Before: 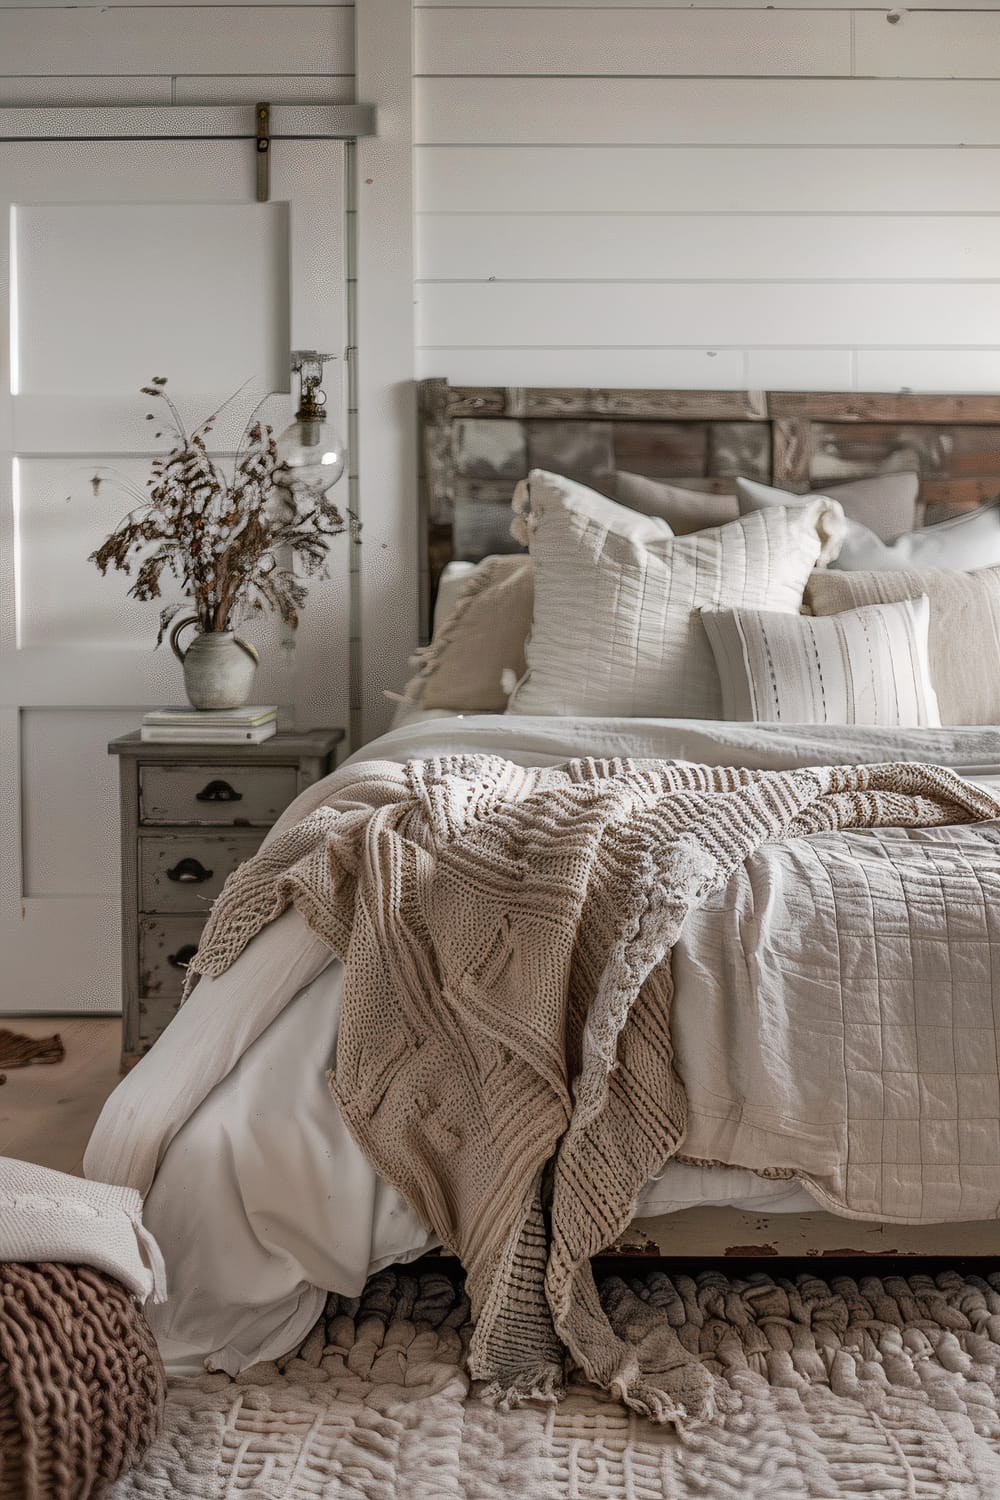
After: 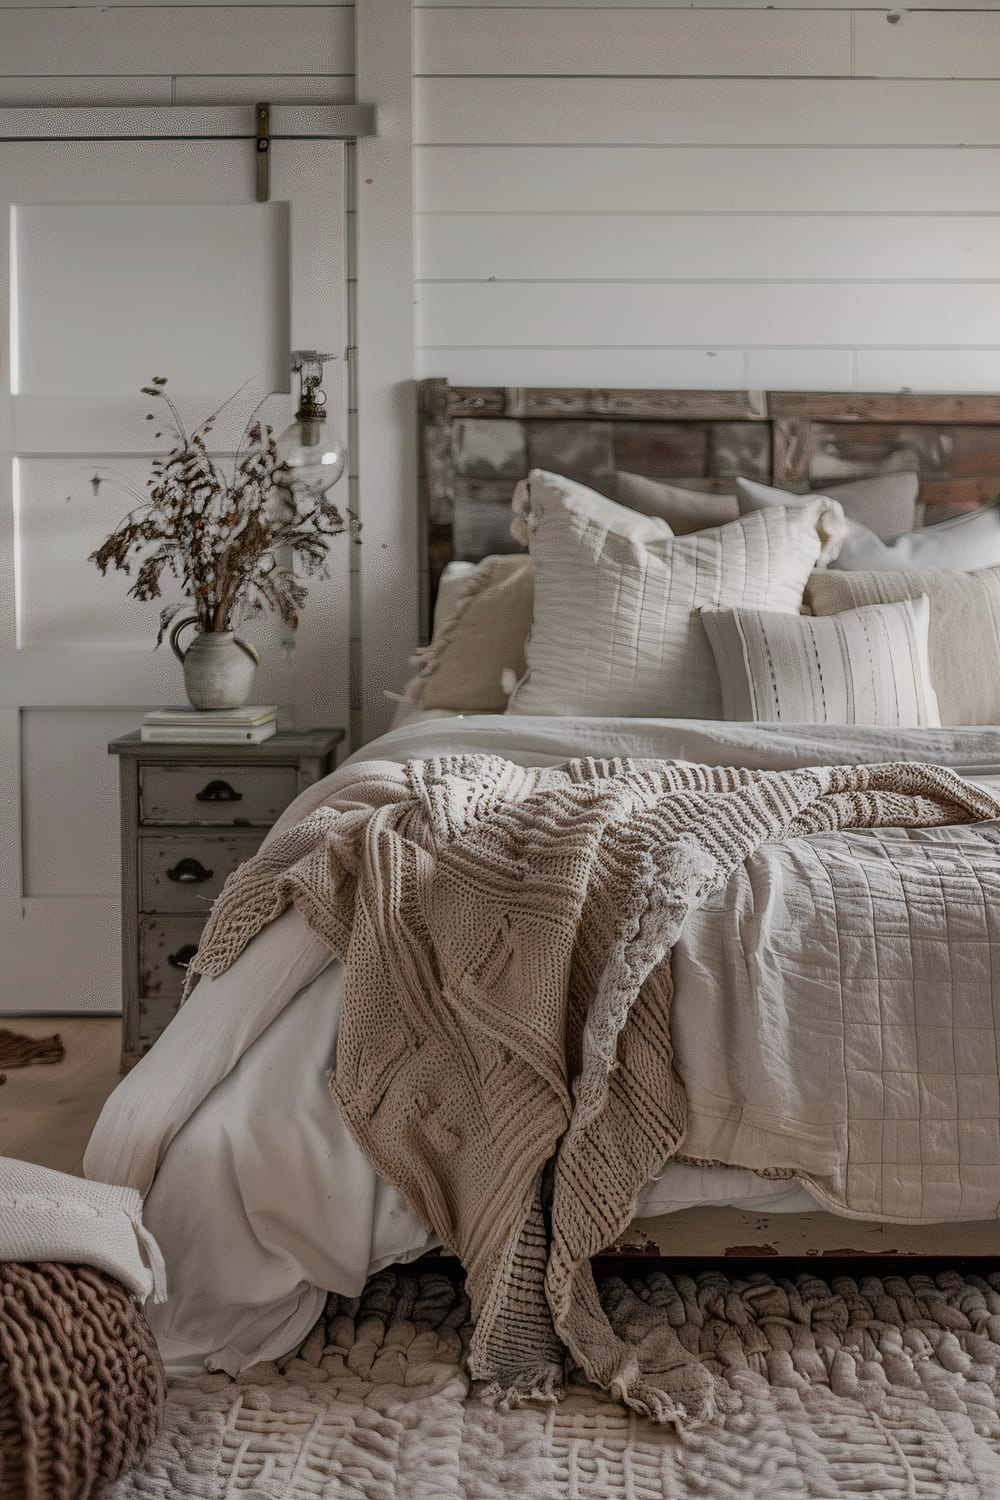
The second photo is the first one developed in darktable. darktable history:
exposure: exposure -0.368 EV, compensate highlight preservation false
